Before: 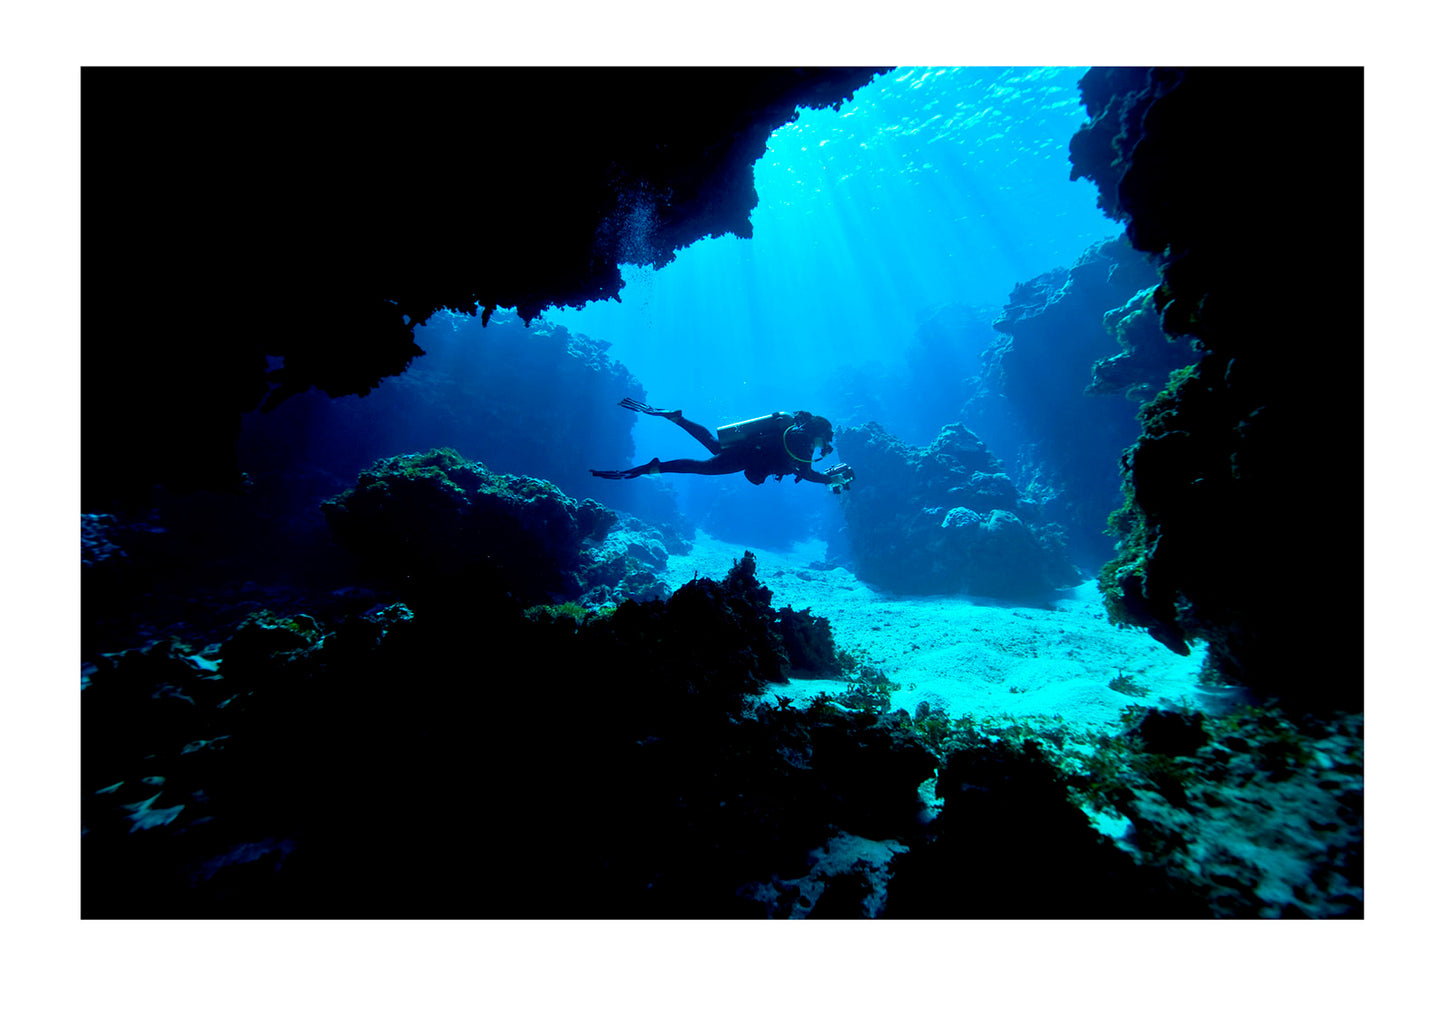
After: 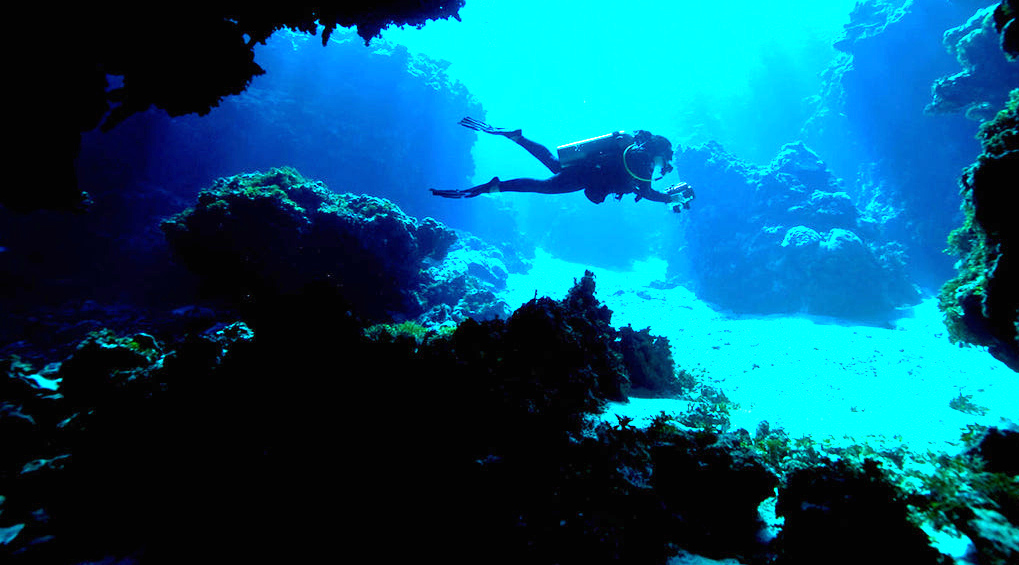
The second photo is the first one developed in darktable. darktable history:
exposure: black level correction 0, exposure 1.3 EV, compensate exposure bias true, compensate highlight preservation false
crop: left 11.123%, top 27.61%, right 18.3%, bottom 17.034%
